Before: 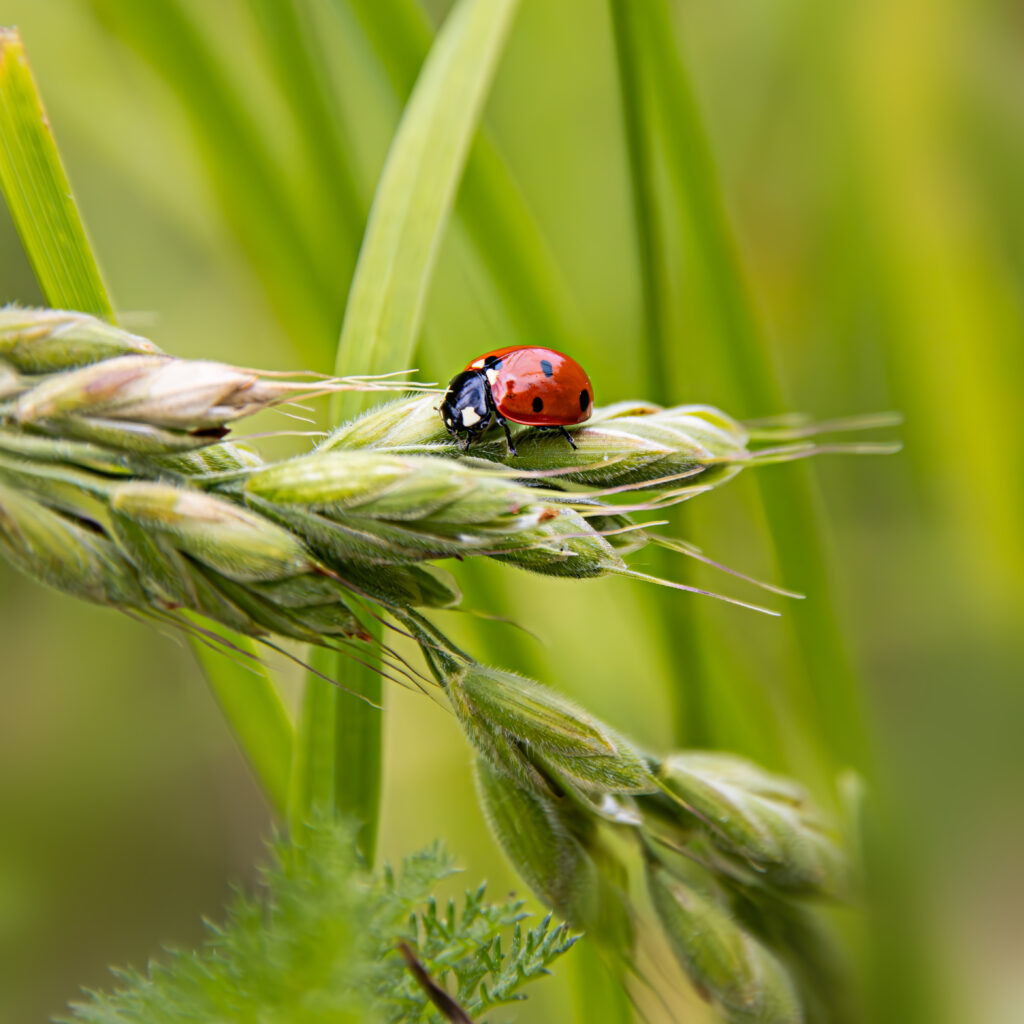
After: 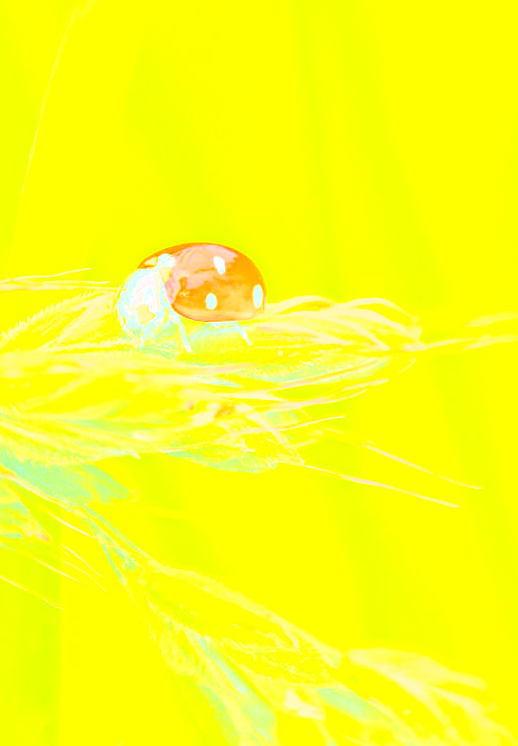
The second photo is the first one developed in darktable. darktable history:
local contrast: on, module defaults
exposure: black level correction 0, exposure 1.388 EV, compensate exposure bias true, compensate highlight preservation false
rotate and perspective: rotation -1.24°, automatic cropping off
crop: left 32.075%, top 10.976%, right 18.355%, bottom 17.596%
bloom: size 40%
contrast brightness saturation: contrast 0.28
color correction: highlights a* 5.62, highlights b* 33.57, shadows a* -25.86, shadows b* 4.02
tone curve: curves: ch0 [(0, 0.008) (0.107, 0.083) (0.283, 0.287) (0.429, 0.51) (0.607, 0.739) (0.789, 0.893) (0.998, 0.978)]; ch1 [(0, 0) (0.323, 0.339) (0.438, 0.427) (0.478, 0.484) (0.502, 0.502) (0.527, 0.525) (0.571, 0.579) (0.608, 0.629) (0.669, 0.704) (0.859, 0.899) (1, 1)]; ch2 [(0, 0) (0.33, 0.347) (0.421, 0.456) (0.473, 0.498) (0.502, 0.504) (0.522, 0.524) (0.549, 0.567) (0.593, 0.626) (0.676, 0.724) (1, 1)], color space Lab, independent channels, preserve colors none
